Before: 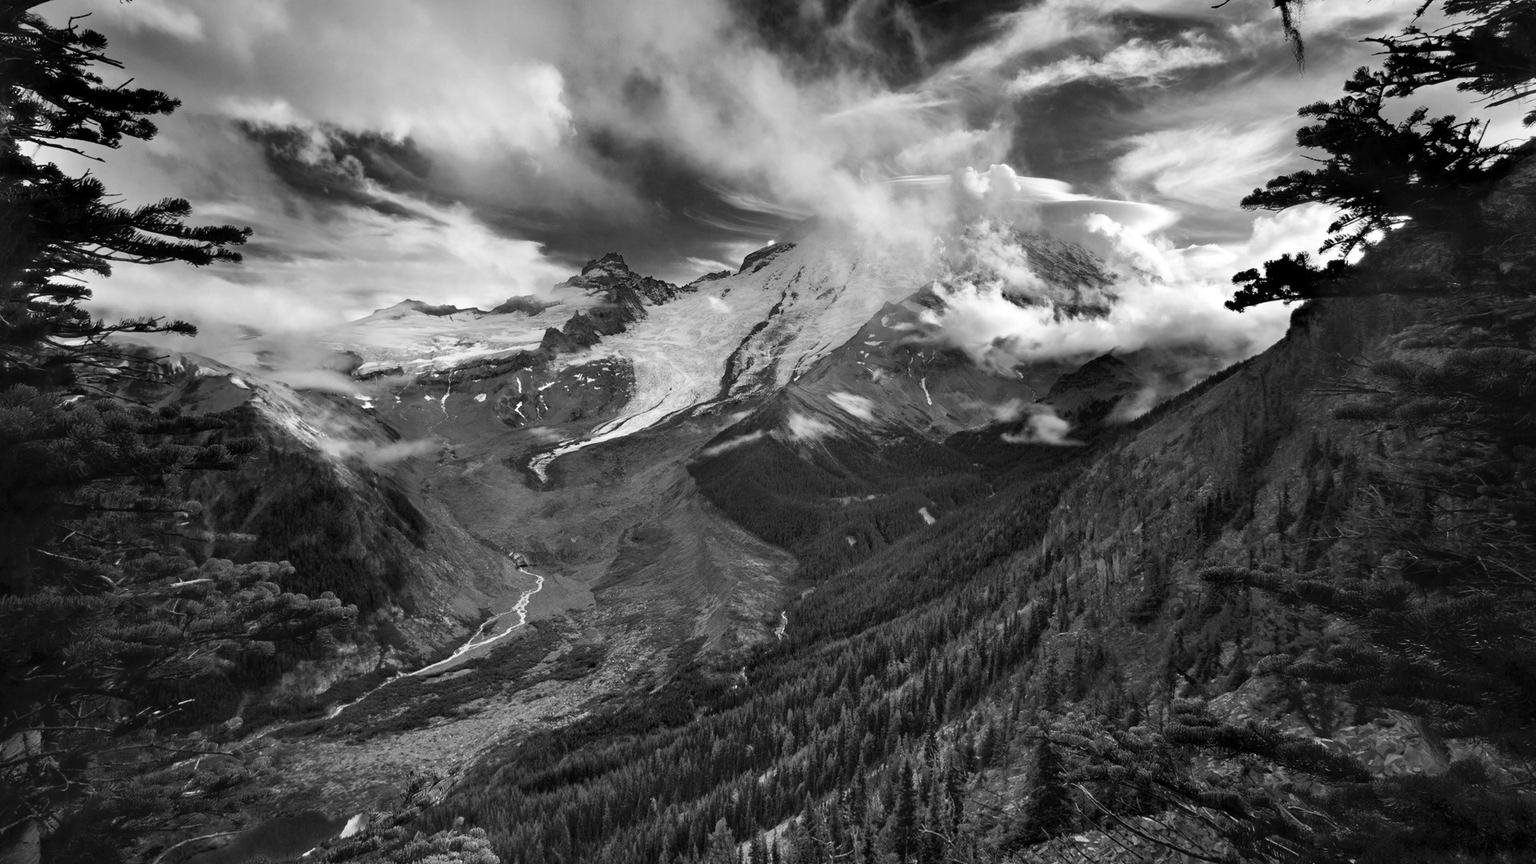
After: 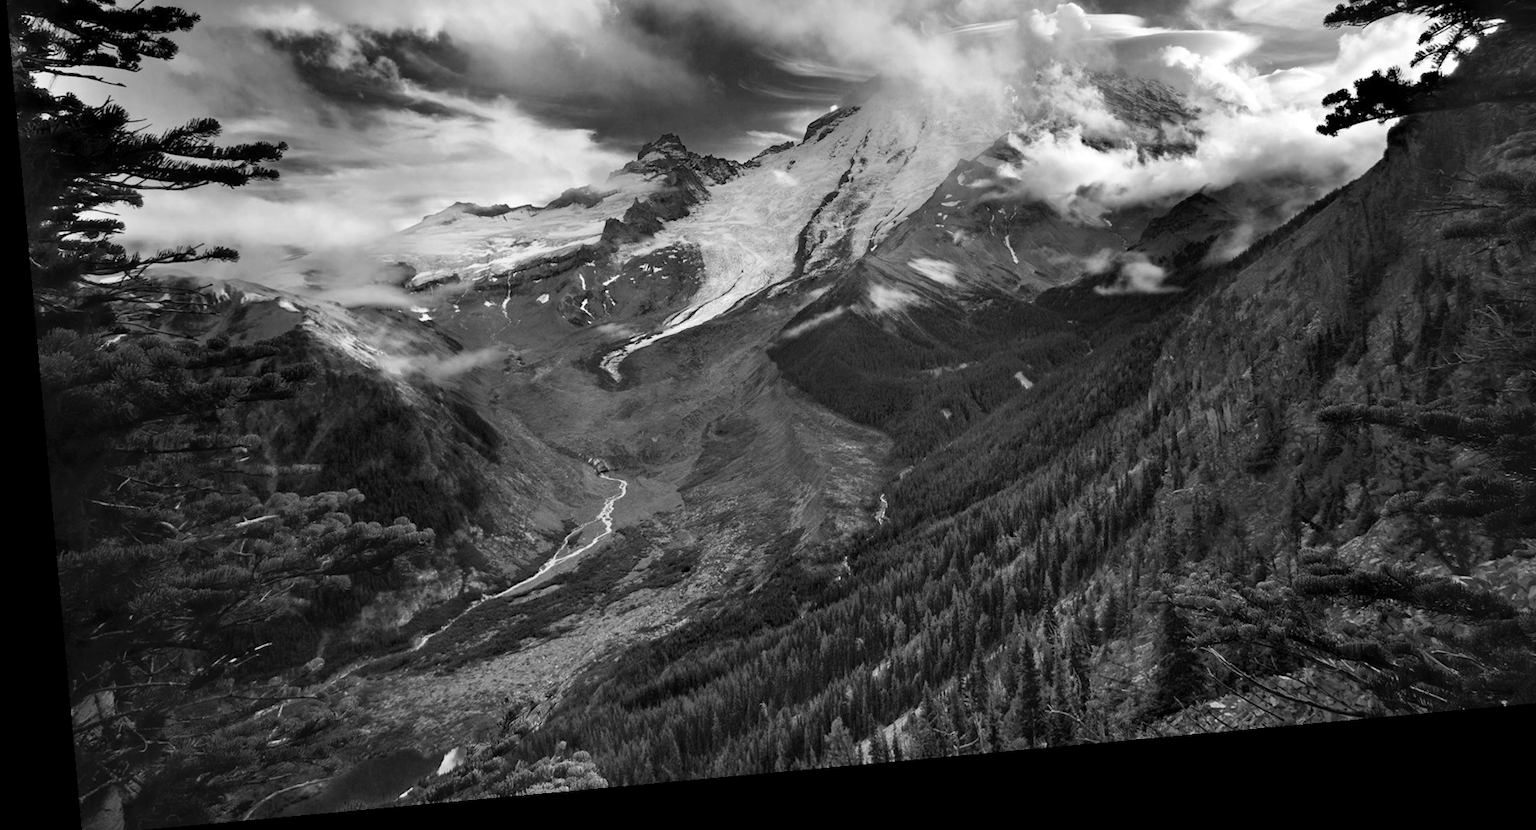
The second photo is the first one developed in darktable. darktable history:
rotate and perspective: rotation -5.2°, automatic cropping off
crop: top 20.916%, right 9.437%, bottom 0.316%
